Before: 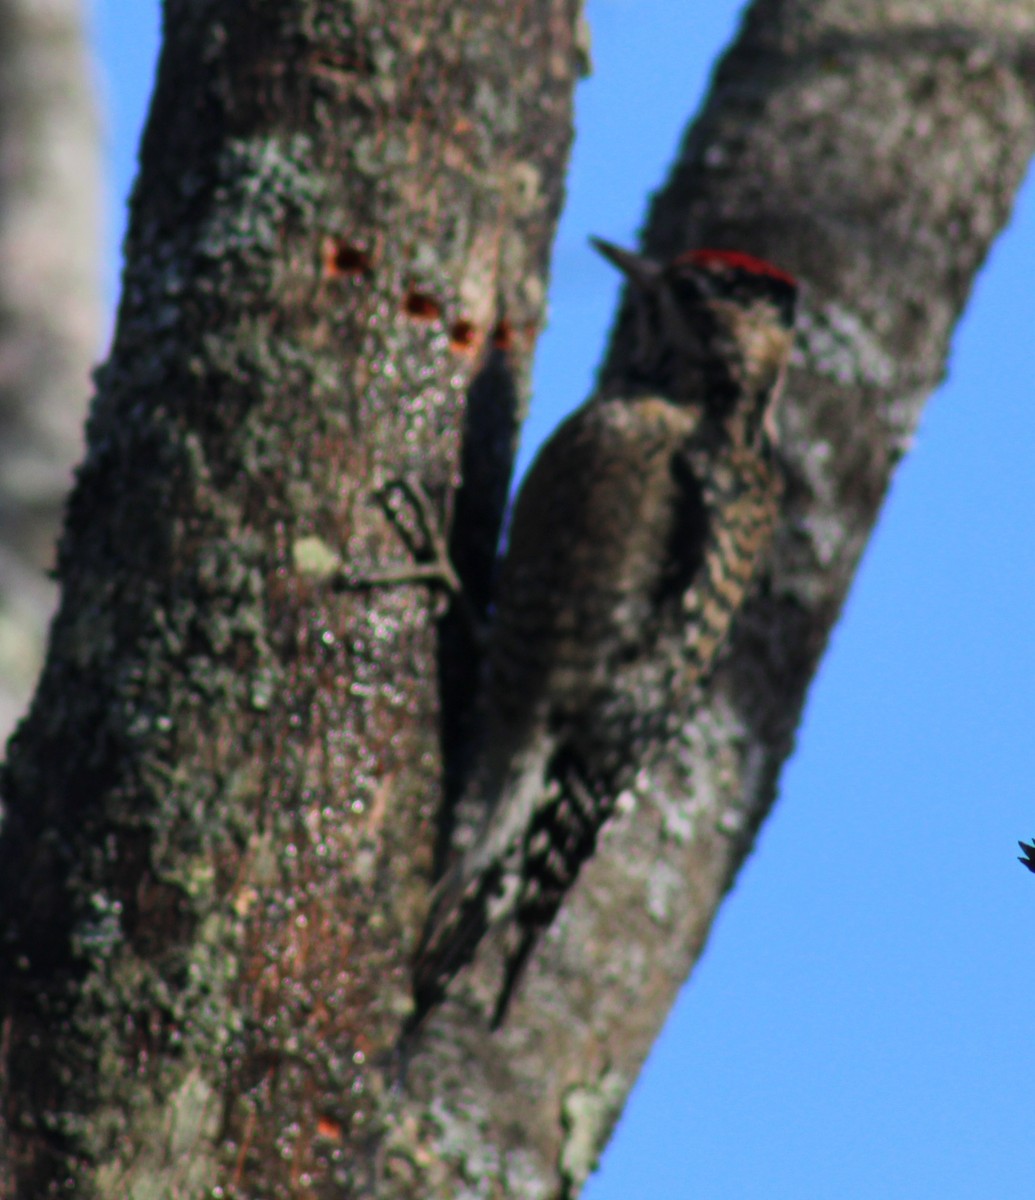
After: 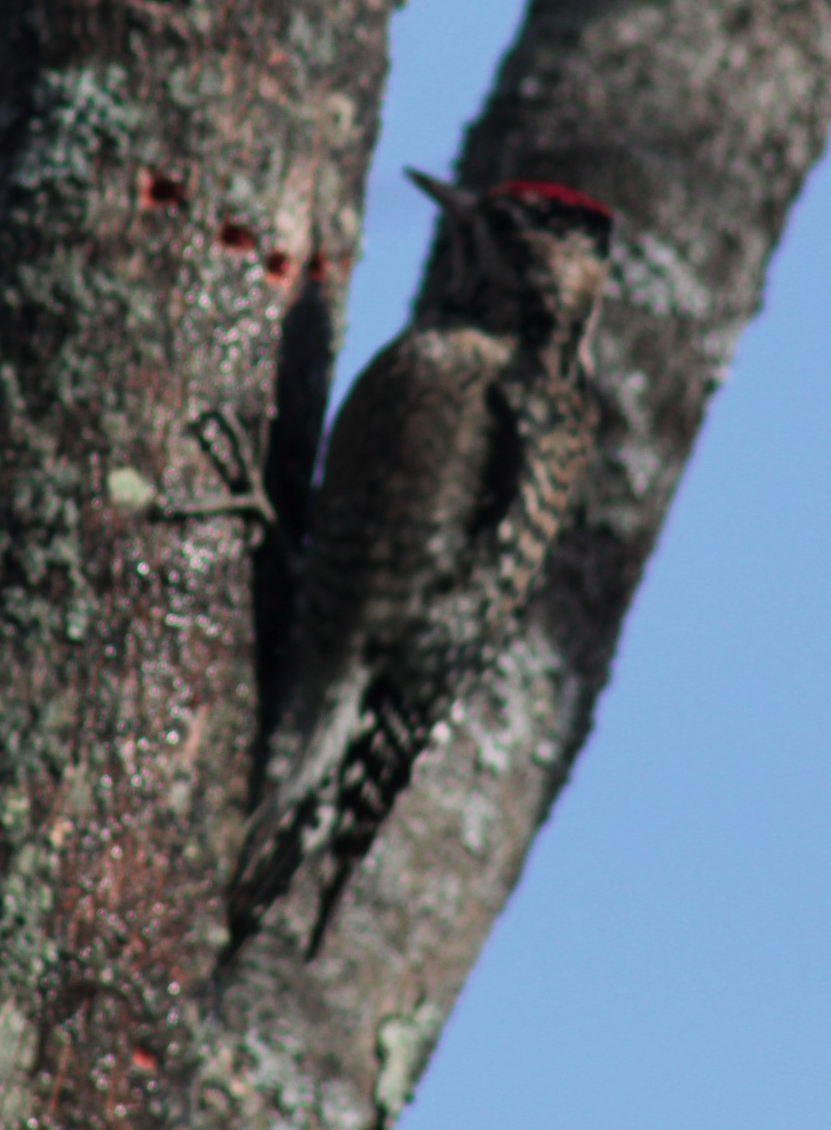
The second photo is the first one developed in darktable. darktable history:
color contrast: blue-yellow contrast 0.62
crop and rotate: left 17.959%, top 5.771%, right 1.742%
